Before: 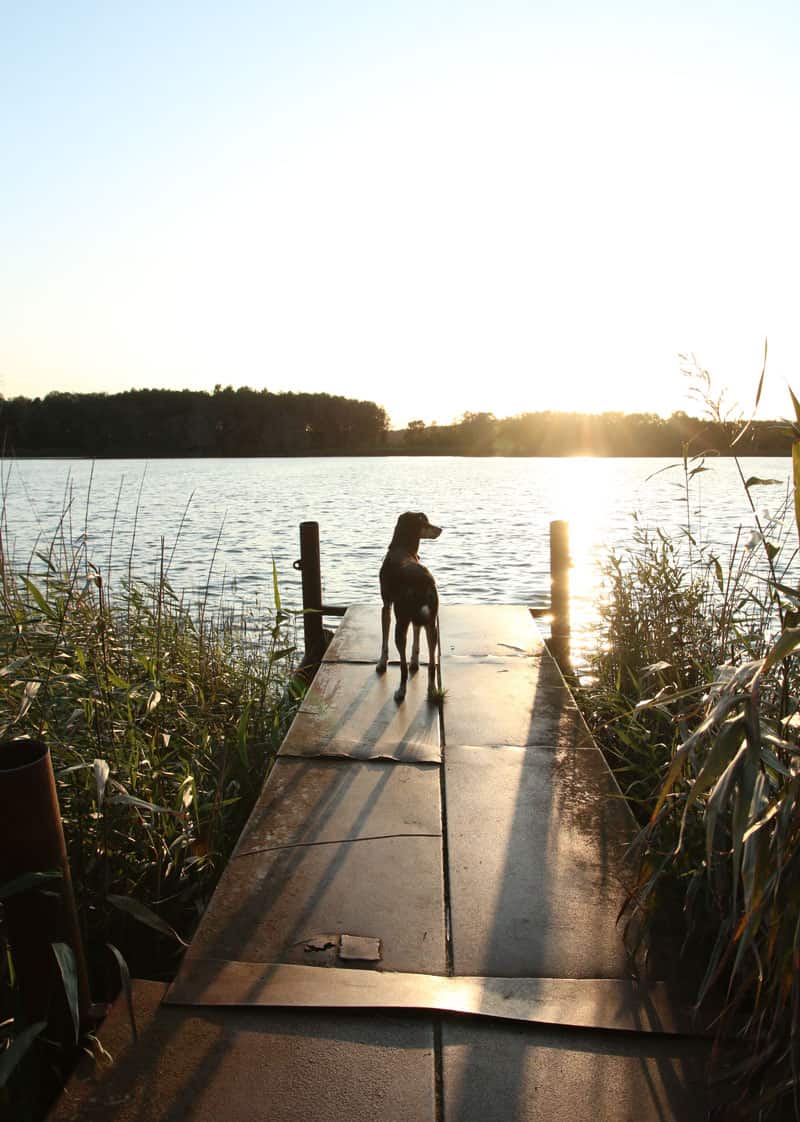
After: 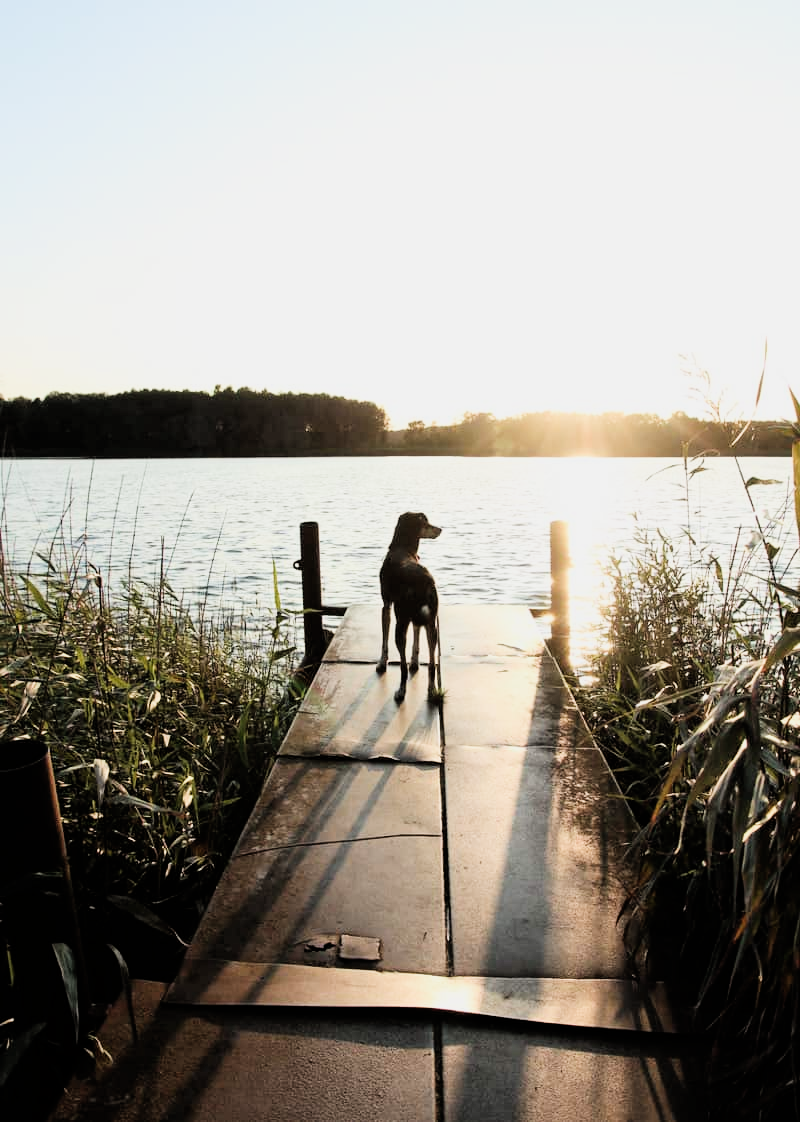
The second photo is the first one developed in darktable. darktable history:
filmic rgb: black relative exposure -7.49 EV, white relative exposure 5 EV, hardness 3.3, contrast 1.299, color science v4 (2020)
exposure: exposure 0.603 EV, compensate exposure bias true, compensate highlight preservation false
